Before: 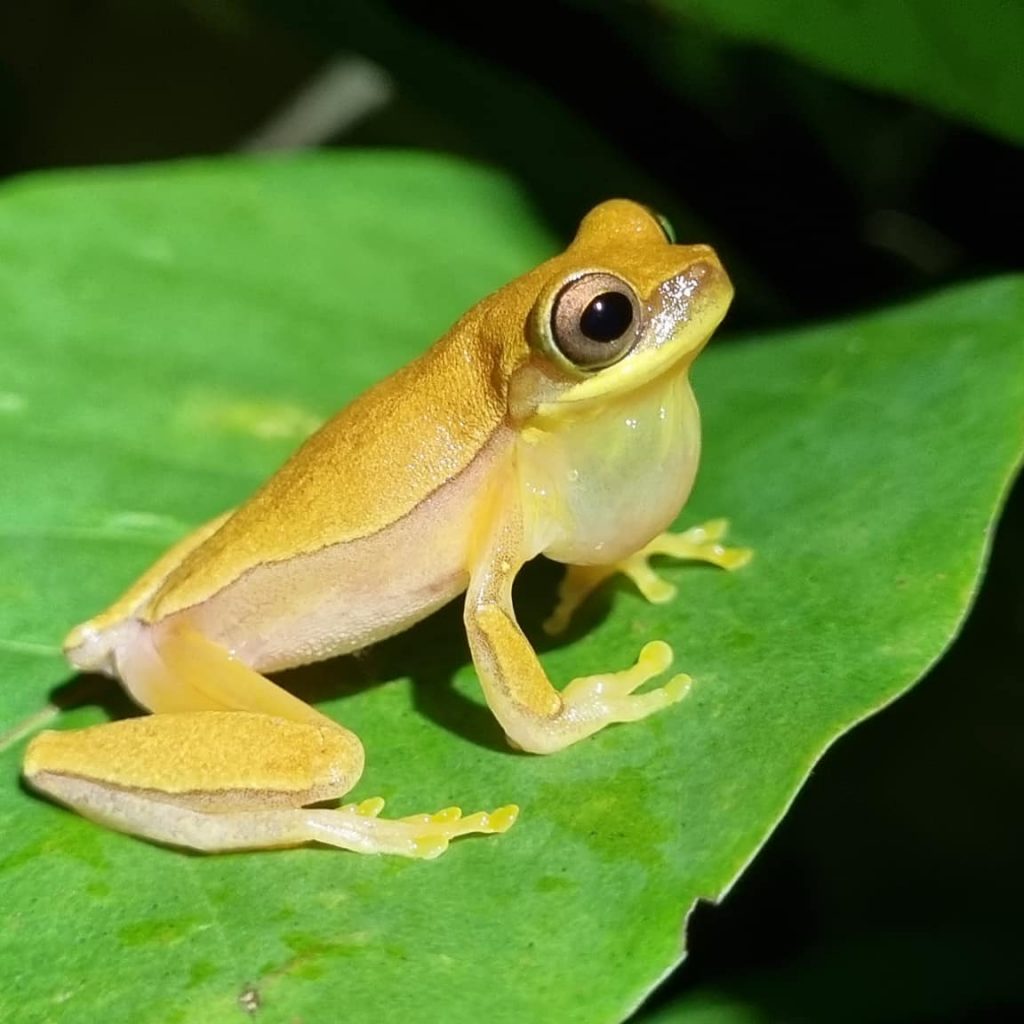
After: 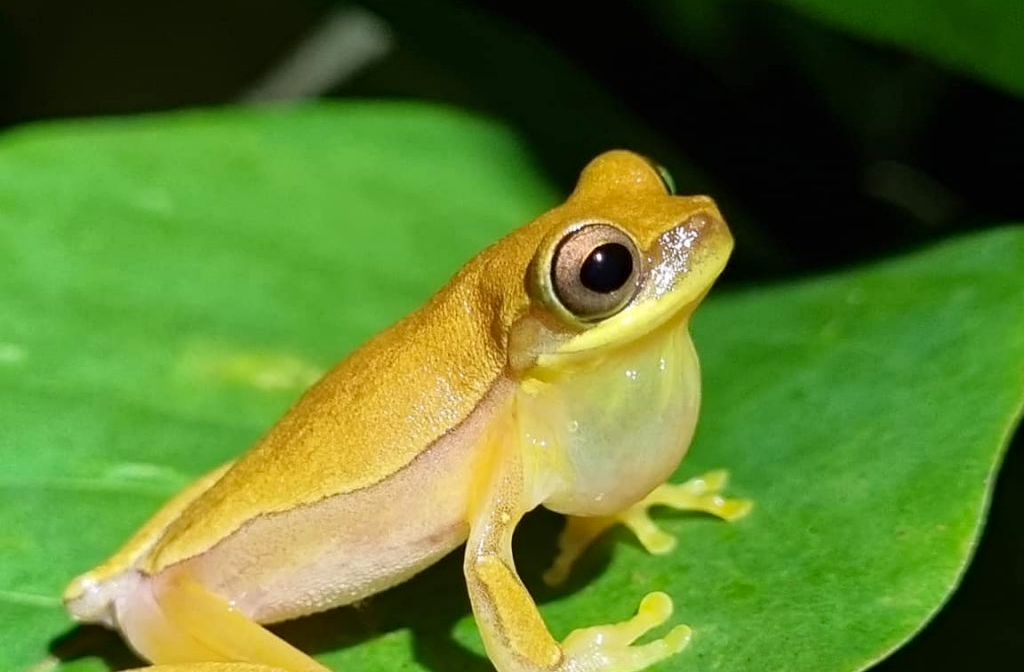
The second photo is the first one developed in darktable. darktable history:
haze removal: compatibility mode true, adaptive false
crop and rotate: top 4.848%, bottom 29.503%
